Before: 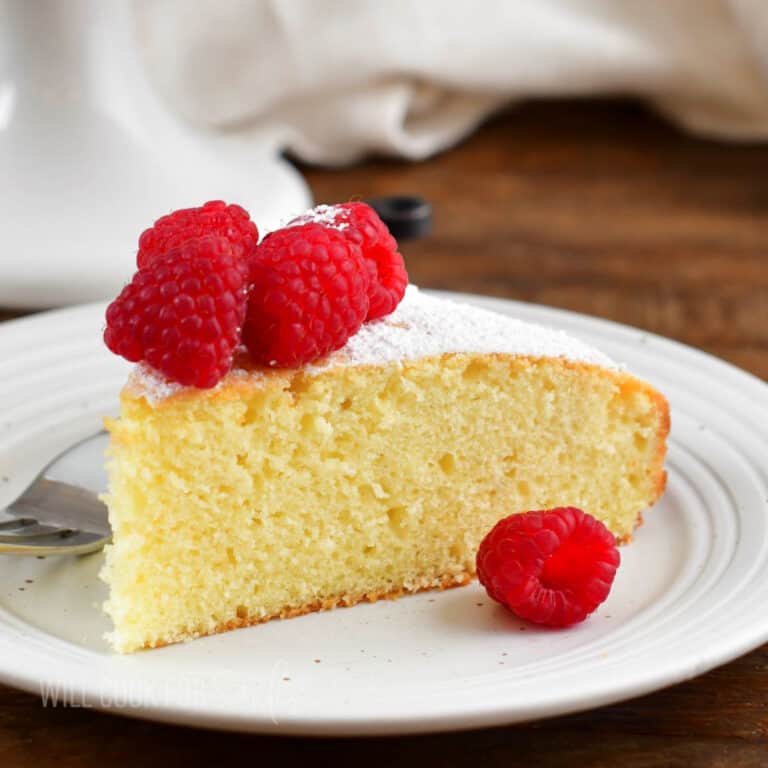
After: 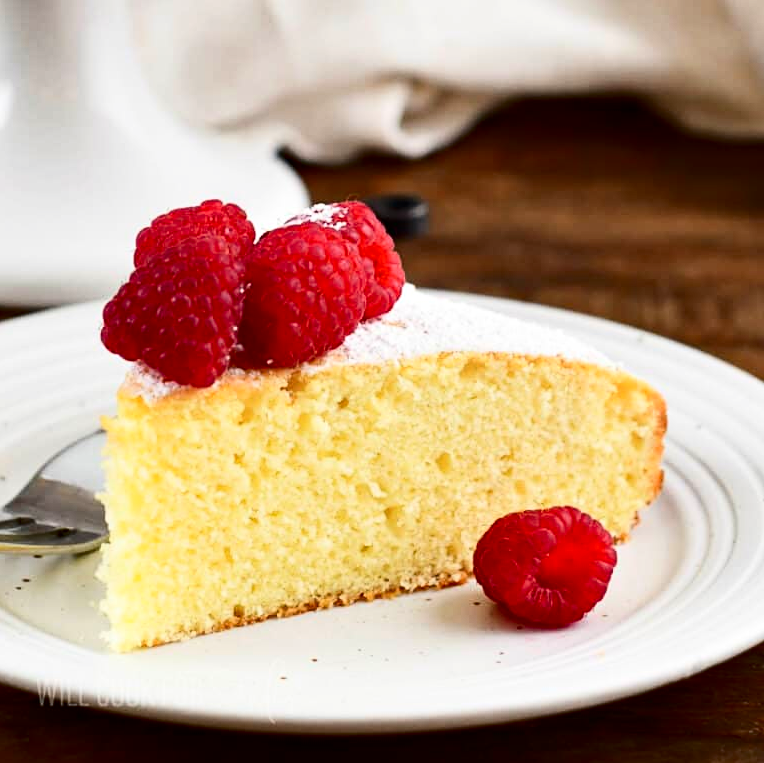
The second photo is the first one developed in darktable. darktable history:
contrast brightness saturation: contrast 0.297
sharpen: amount 0.209
crop and rotate: left 0.463%, top 0.191%, bottom 0.331%
haze removal: compatibility mode true, adaptive false
